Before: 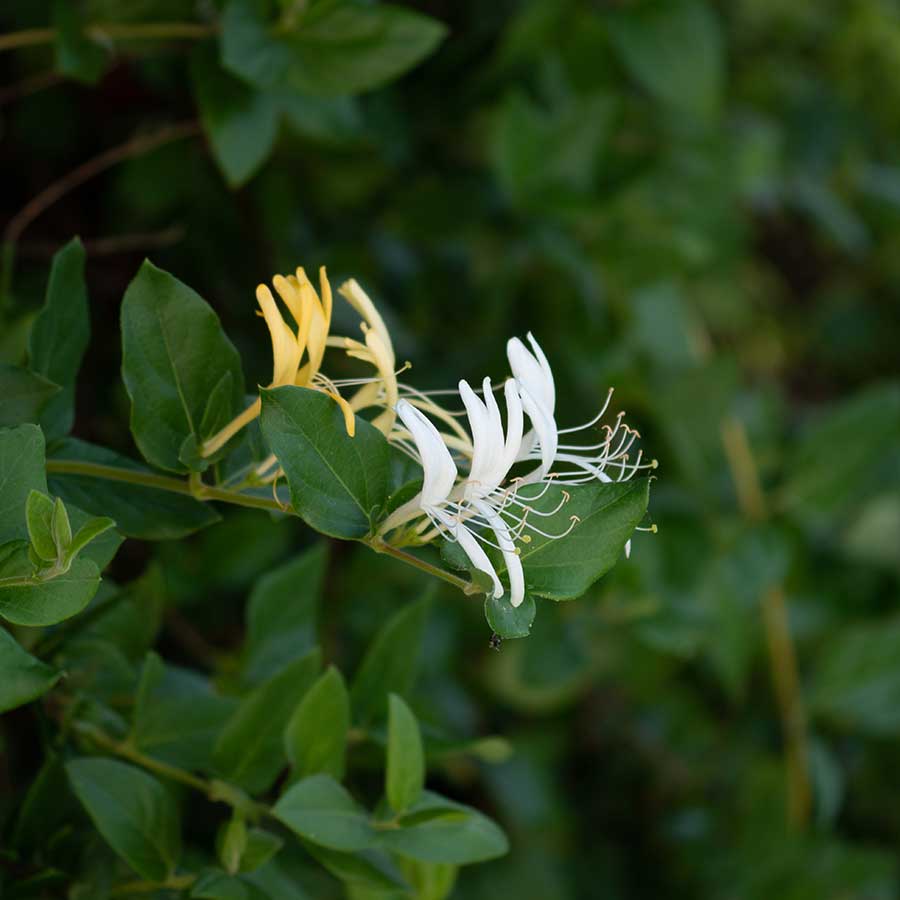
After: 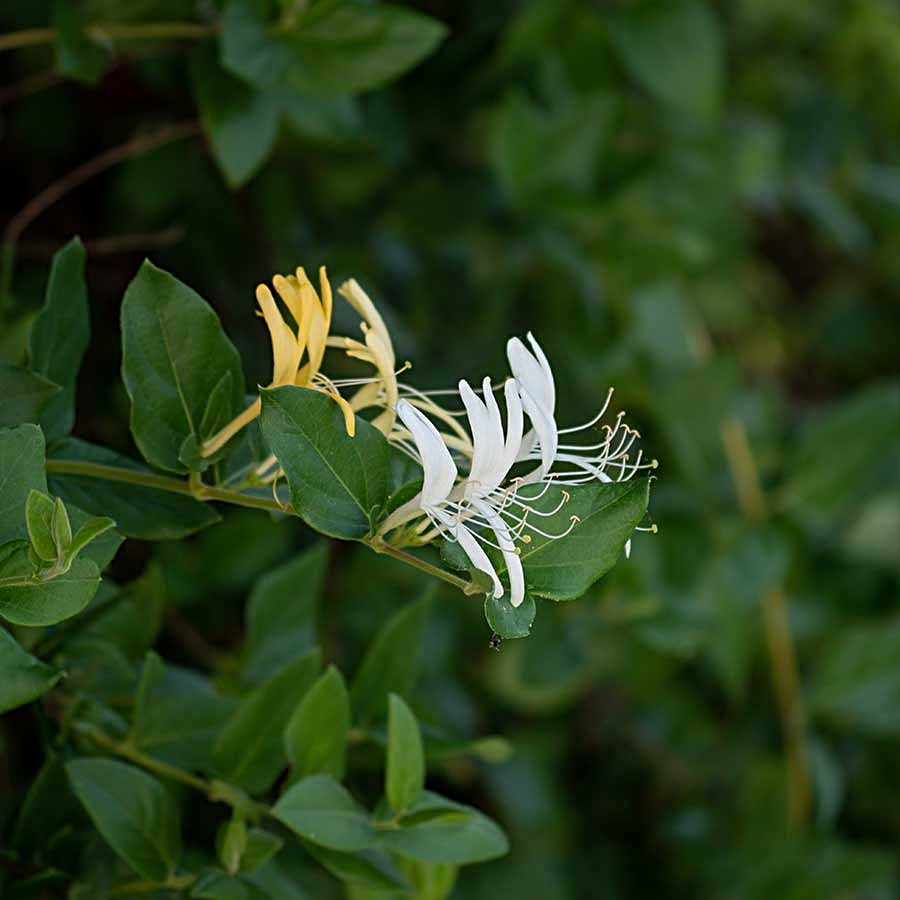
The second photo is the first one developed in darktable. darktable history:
tone equalizer: on, module defaults
local contrast: detail 110%
sharpen: radius 3.107
